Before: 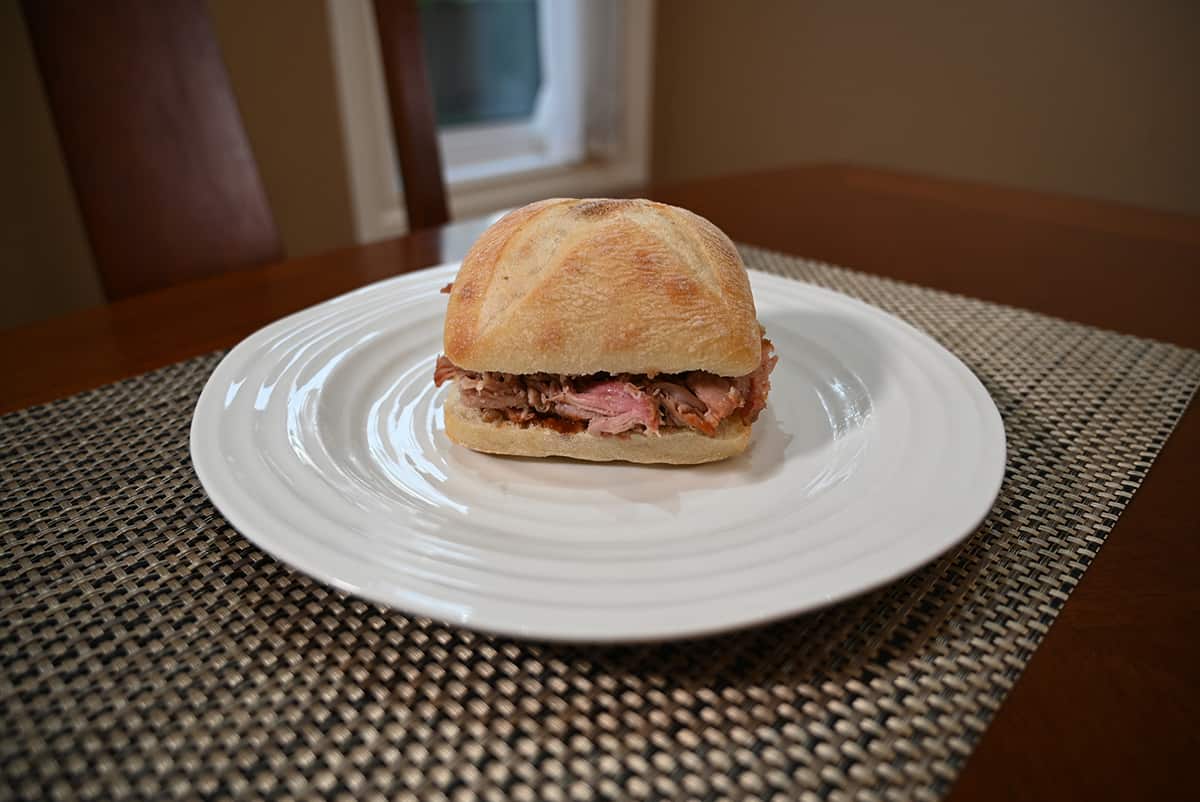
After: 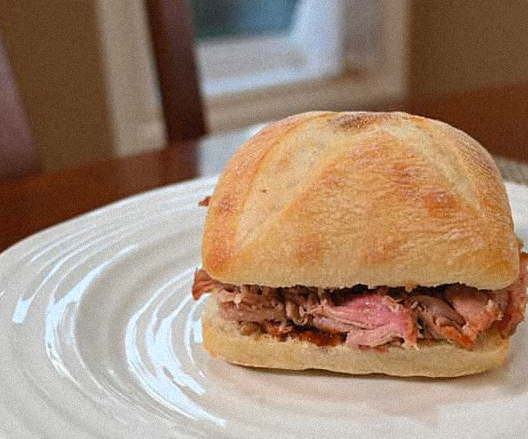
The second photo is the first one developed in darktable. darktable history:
grain: mid-tones bias 0%
crop: left 20.248%, top 10.86%, right 35.675%, bottom 34.321%
contrast brightness saturation: brightness 0.09, saturation 0.19
